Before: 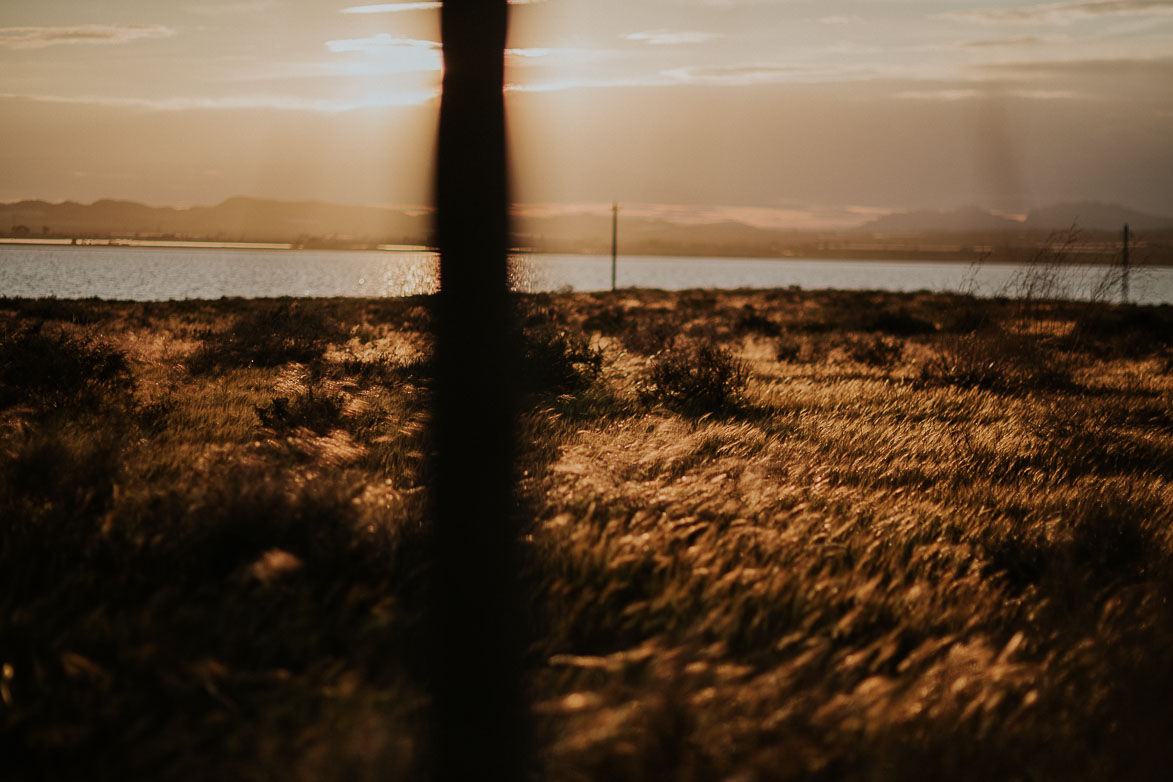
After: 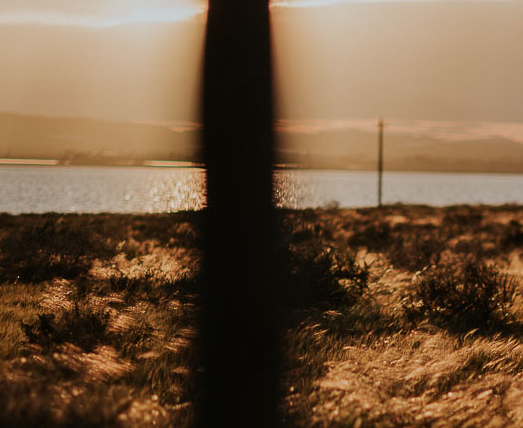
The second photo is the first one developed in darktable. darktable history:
crop: left 19.97%, top 10.806%, right 35.409%, bottom 34.348%
